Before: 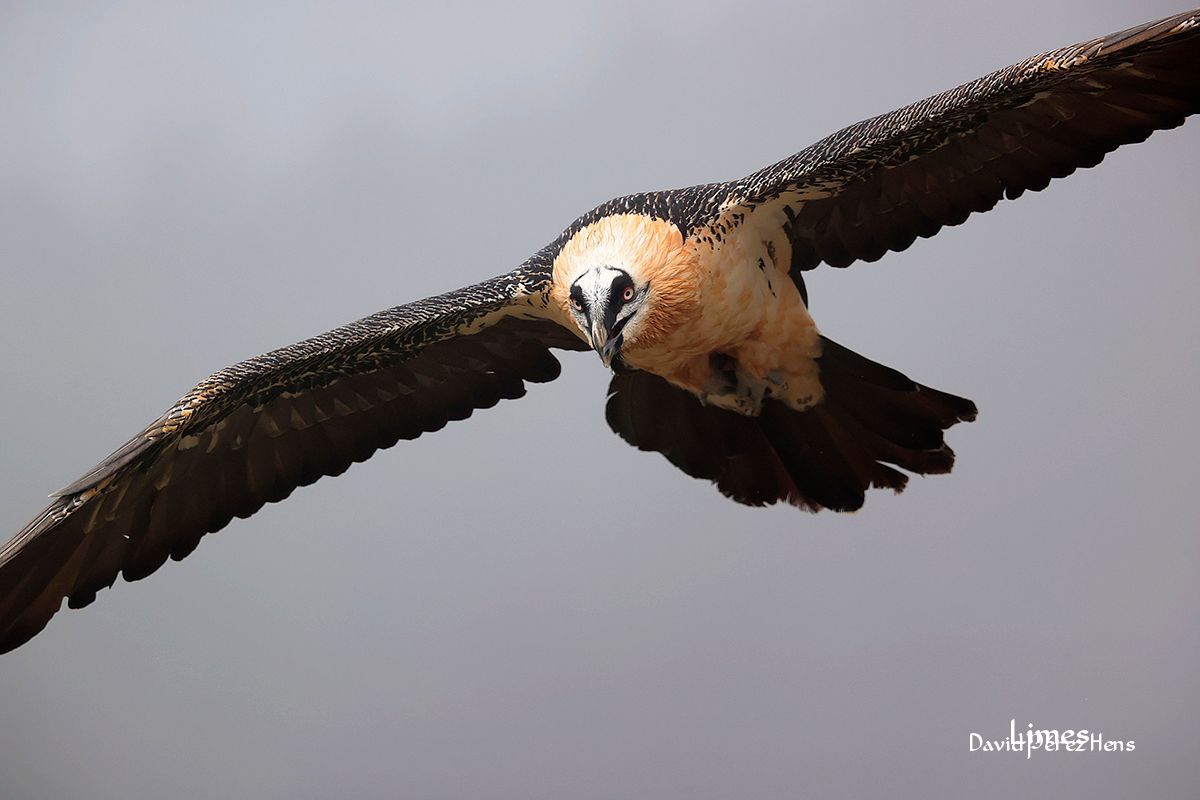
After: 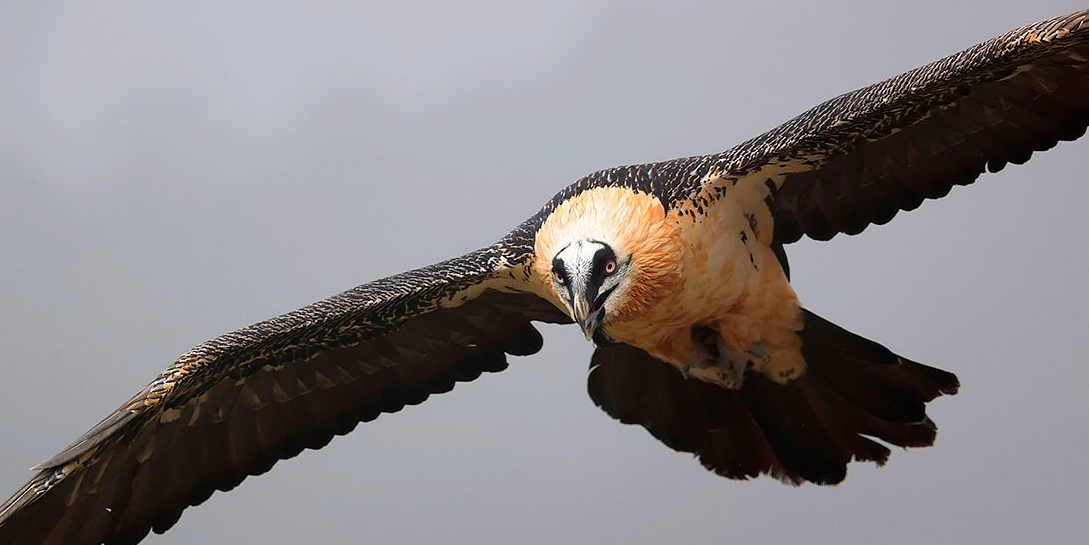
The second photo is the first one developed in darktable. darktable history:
contrast brightness saturation: saturation 0.122
crop: left 1.532%, top 3.451%, right 7.65%, bottom 28.416%
